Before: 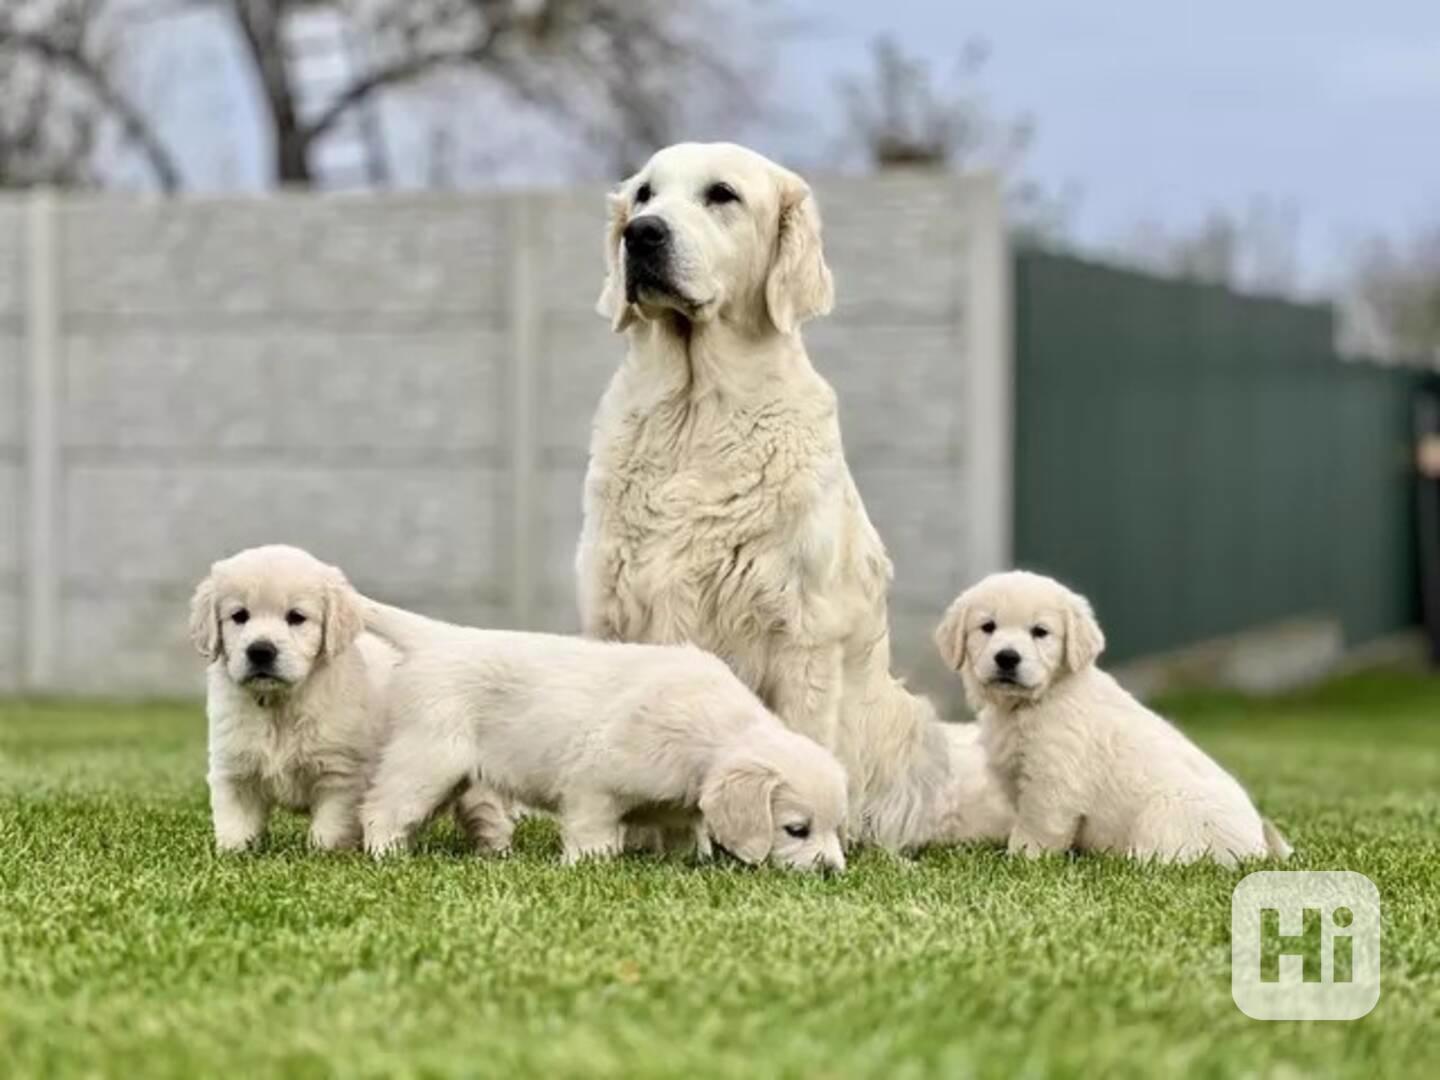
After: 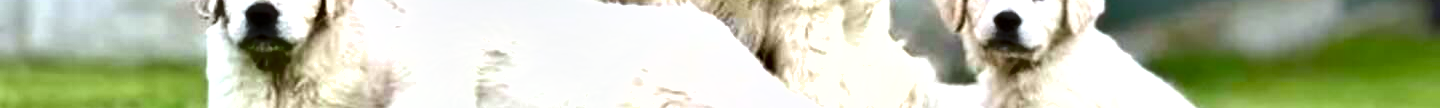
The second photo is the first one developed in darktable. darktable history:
shadows and highlights: white point adjustment 0.05, highlights color adjustment 55.9%, soften with gaussian
white balance: red 0.954, blue 1.079
crop and rotate: top 59.084%, bottom 30.916%
exposure: black level correction 0, exposure 0.9 EV, compensate exposure bias true, compensate highlight preservation false
